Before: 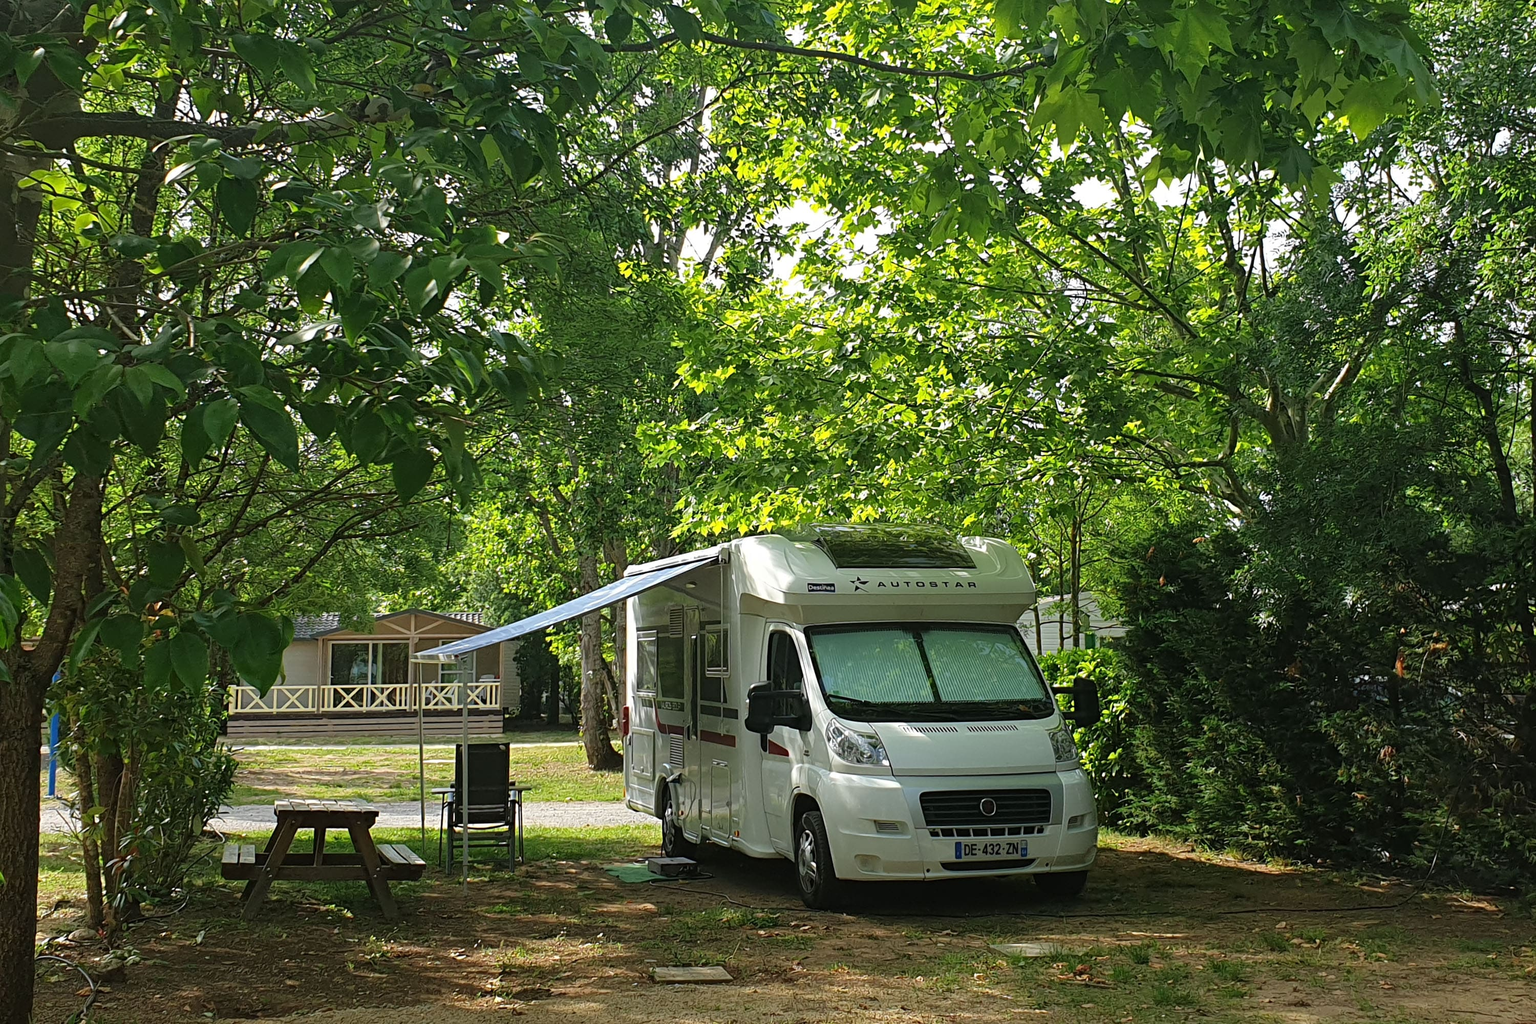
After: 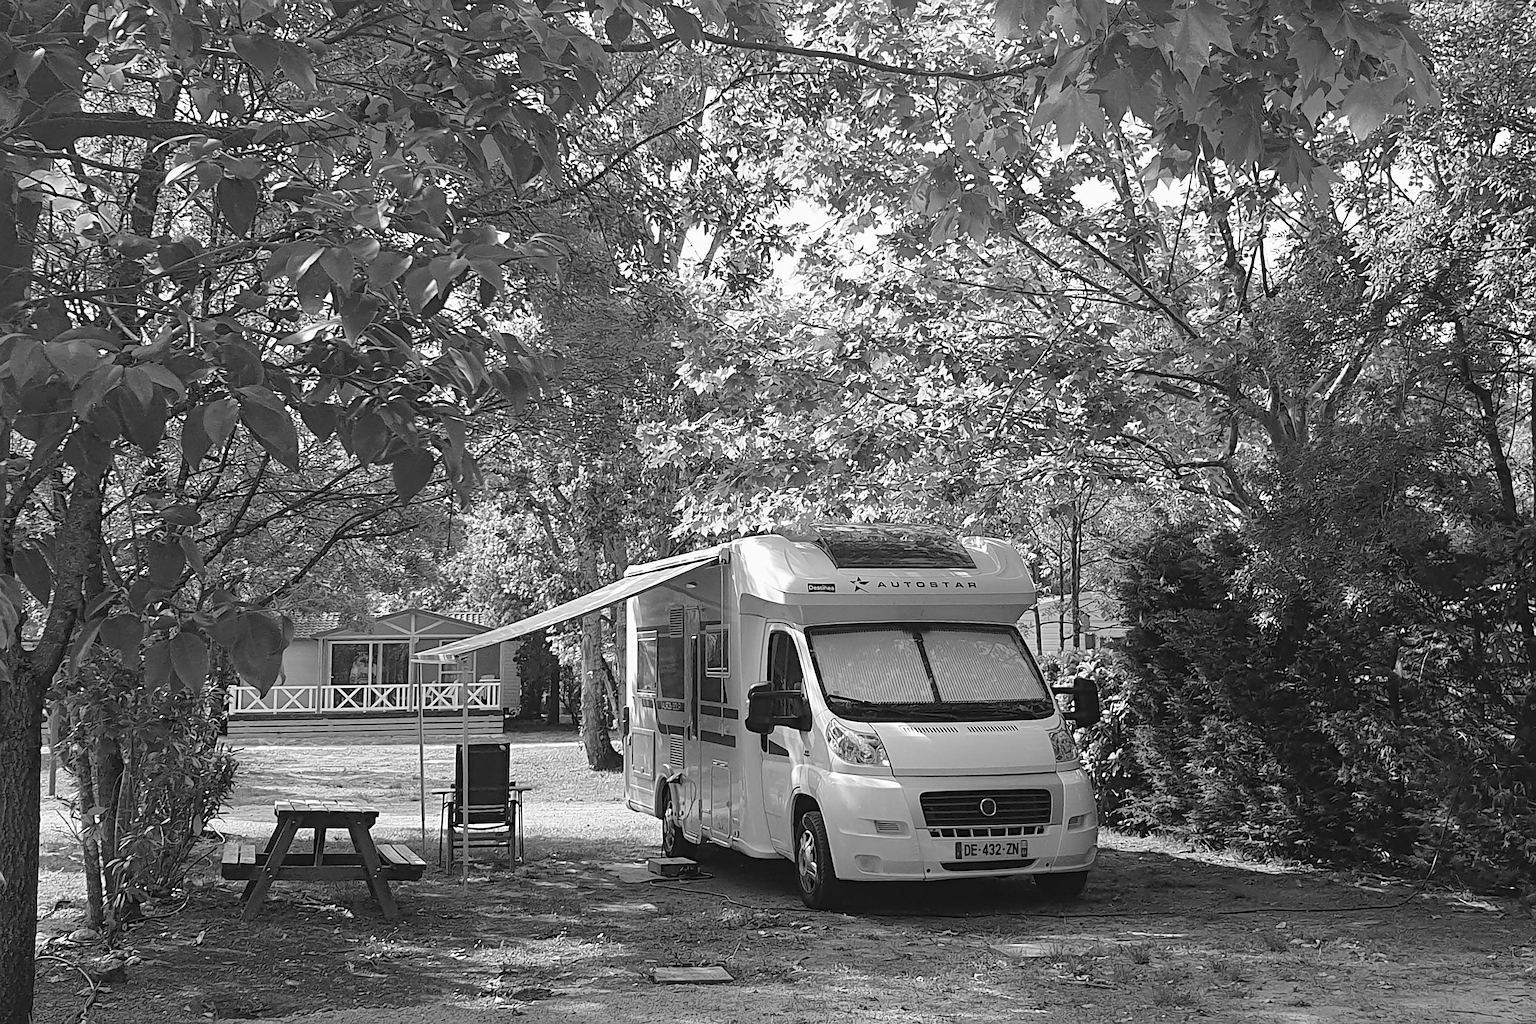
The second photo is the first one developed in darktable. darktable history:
contrast brightness saturation: contrast 0.067, brightness 0.176, saturation 0.415
exposure: exposure -0.071 EV, compensate highlight preservation false
sharpen: on, module defaults
color zones: curves: ch1 [(0, -0.014) (0.143, -0.013) (0.286, -0.013) (0.429, -0.016) (0.571, -0.019) (0.714, -0.015) (0.857, 0.002) (1, -0.014)]
